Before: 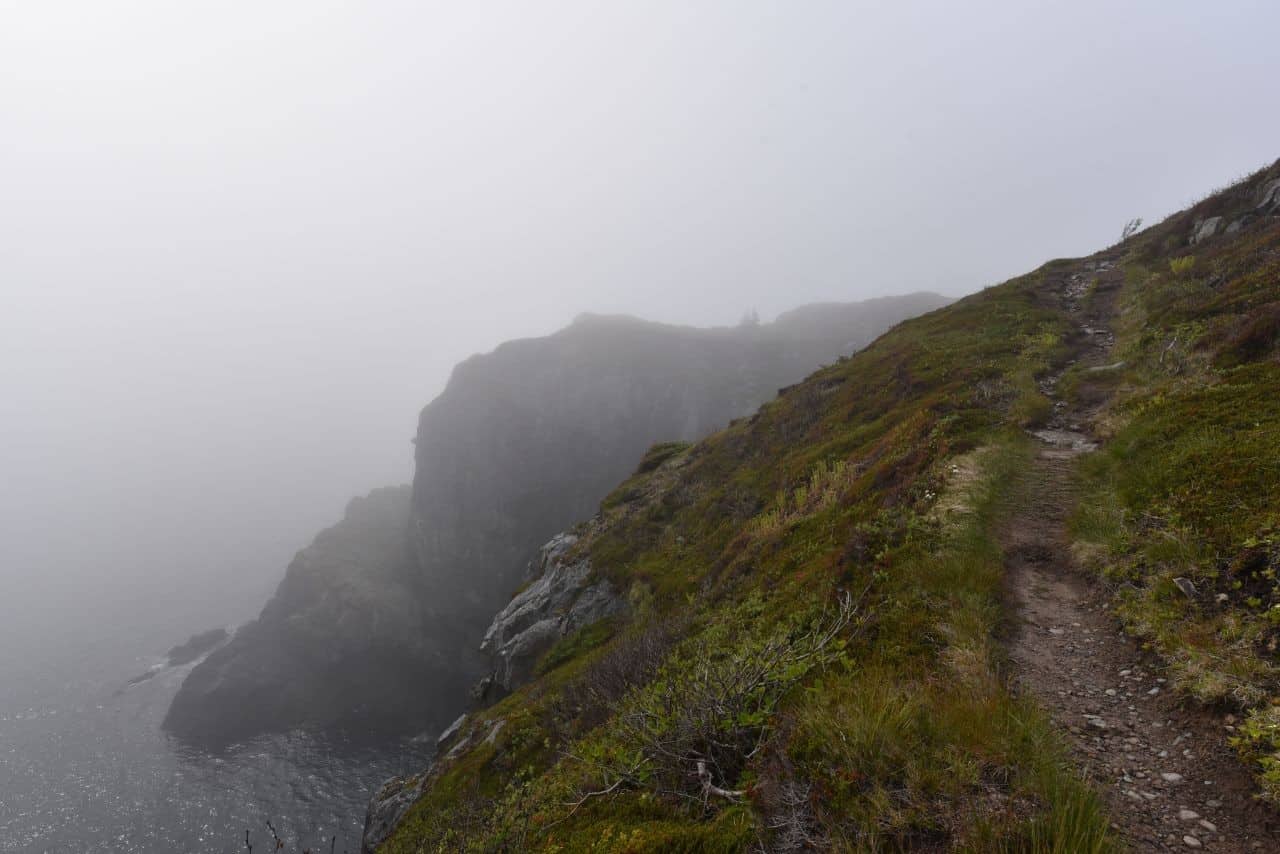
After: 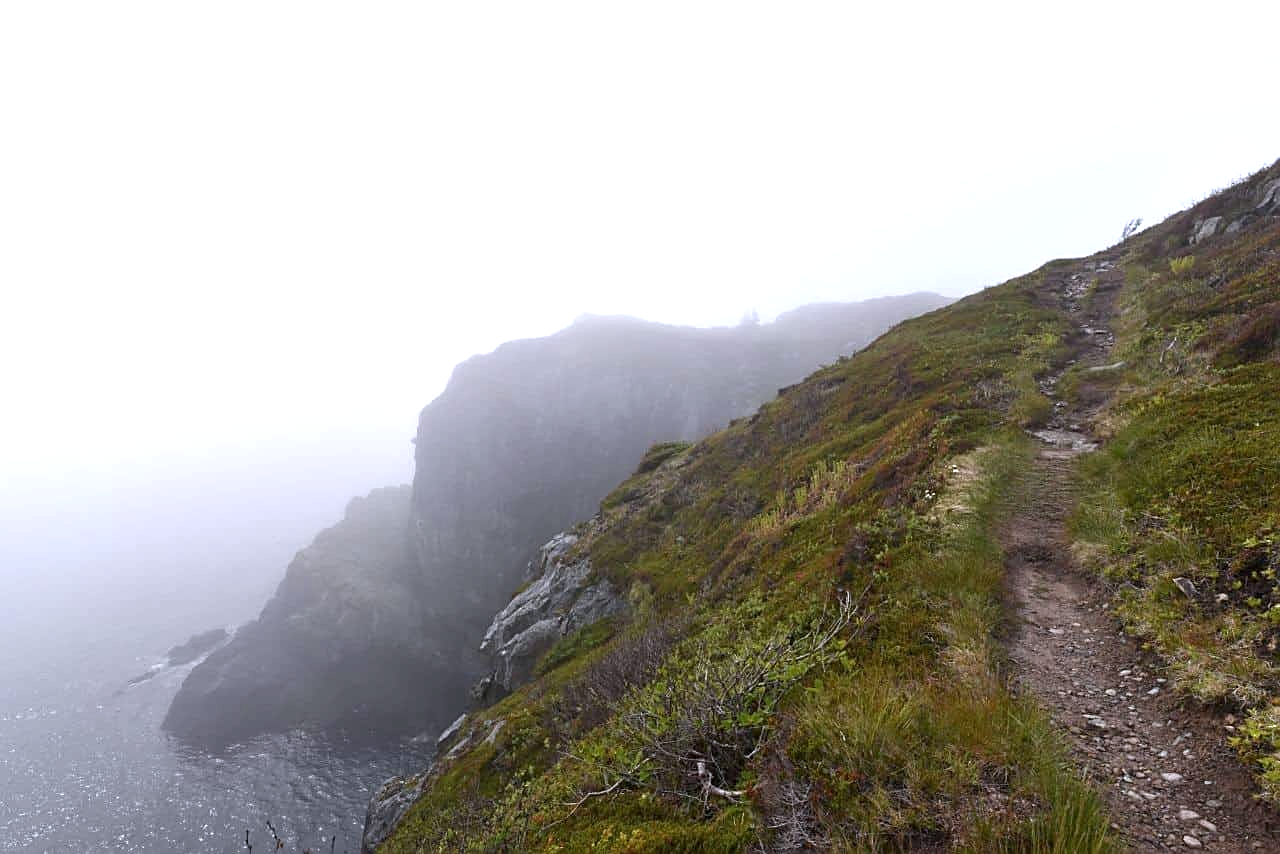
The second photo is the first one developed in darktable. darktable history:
exposure: black level correction 0.001, exposure 0.955 EV, compensate exposure bias true, compensate highlight preservation false
sharpen: on, module defaults
color calibration: illuminant as shot in camera, x 0.358, y 0.373, temperature 4628.91 K
